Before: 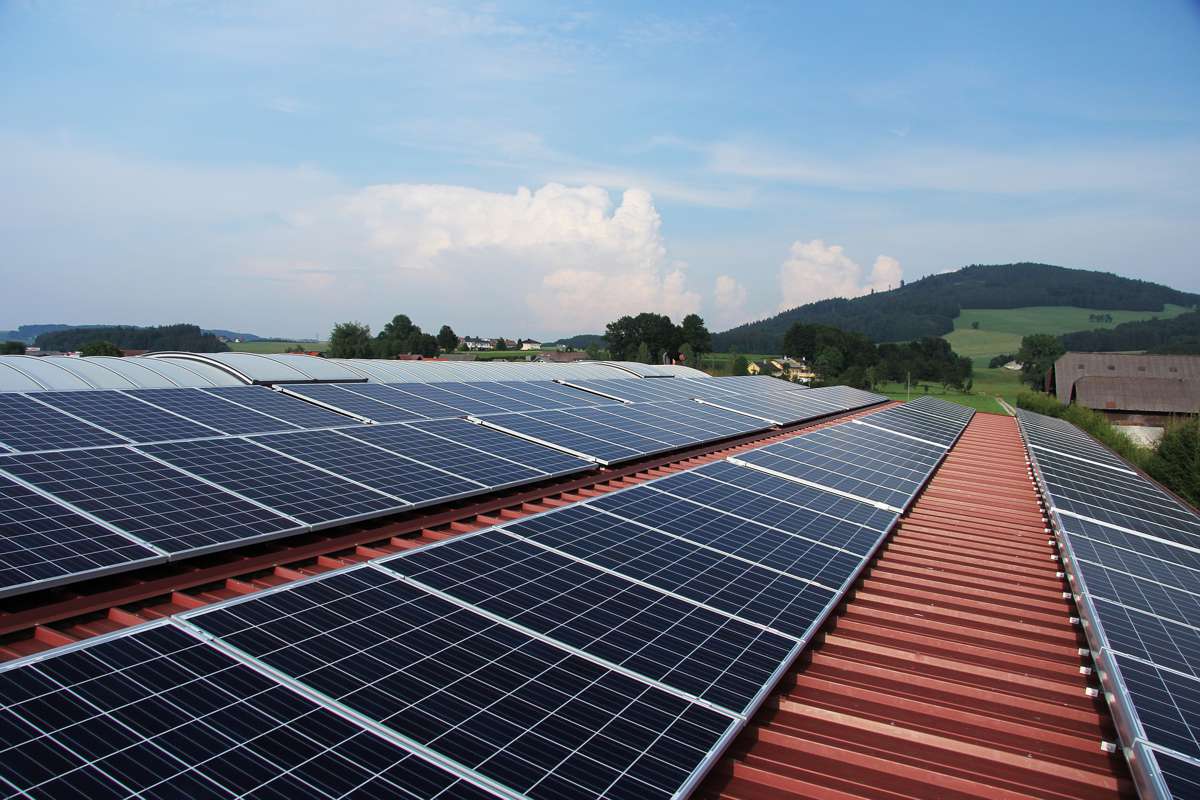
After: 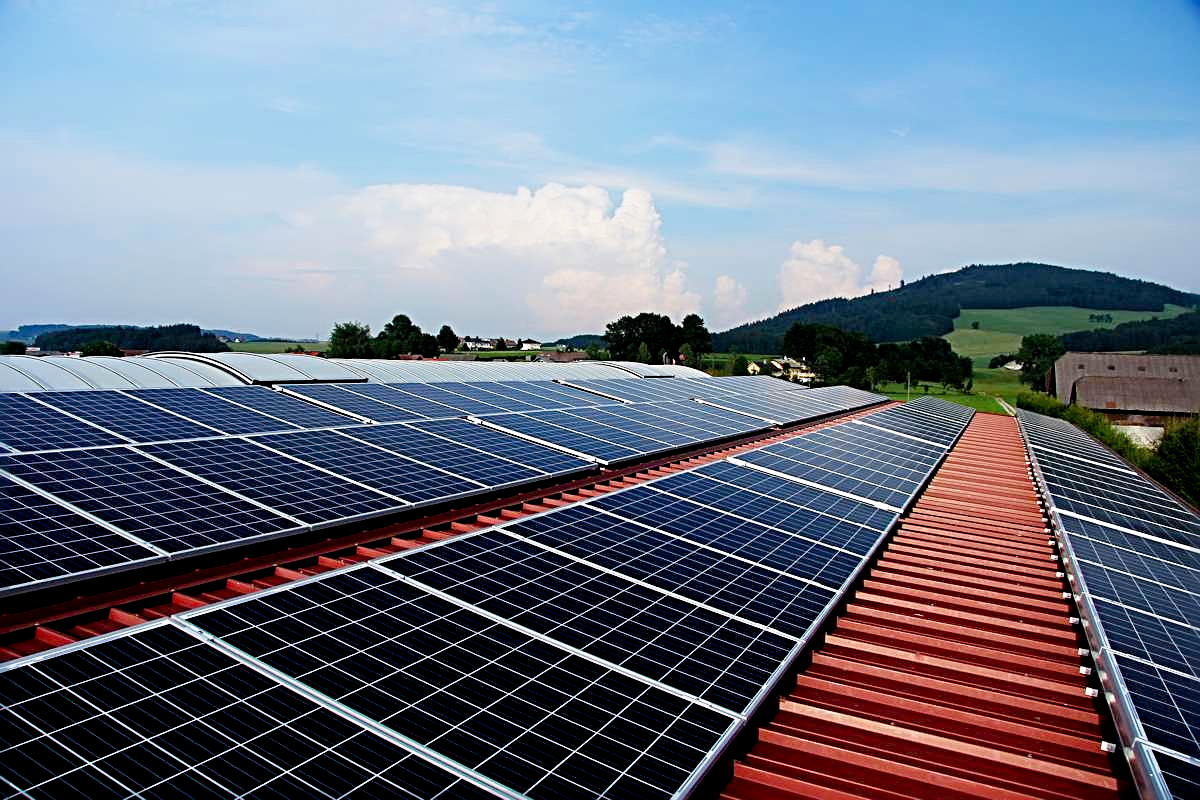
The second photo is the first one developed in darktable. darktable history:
filmic rgb: black relative exposure -6.3 EV, white relative exposure 2.8 EV, threshold 3 EV, target black luminance 0%, hardness 4.6, latitude 67.35%, contrast 1.292, shadows ↔ highlights balance -3.5%, preserve chrominance no, color science v4 (2020), contrast in shadows soft, enable highlight reconstruction true
sharpen: radius 4
color balance rgb: perceptual saturation grading › global saturation 10%, global vibrance 10%
